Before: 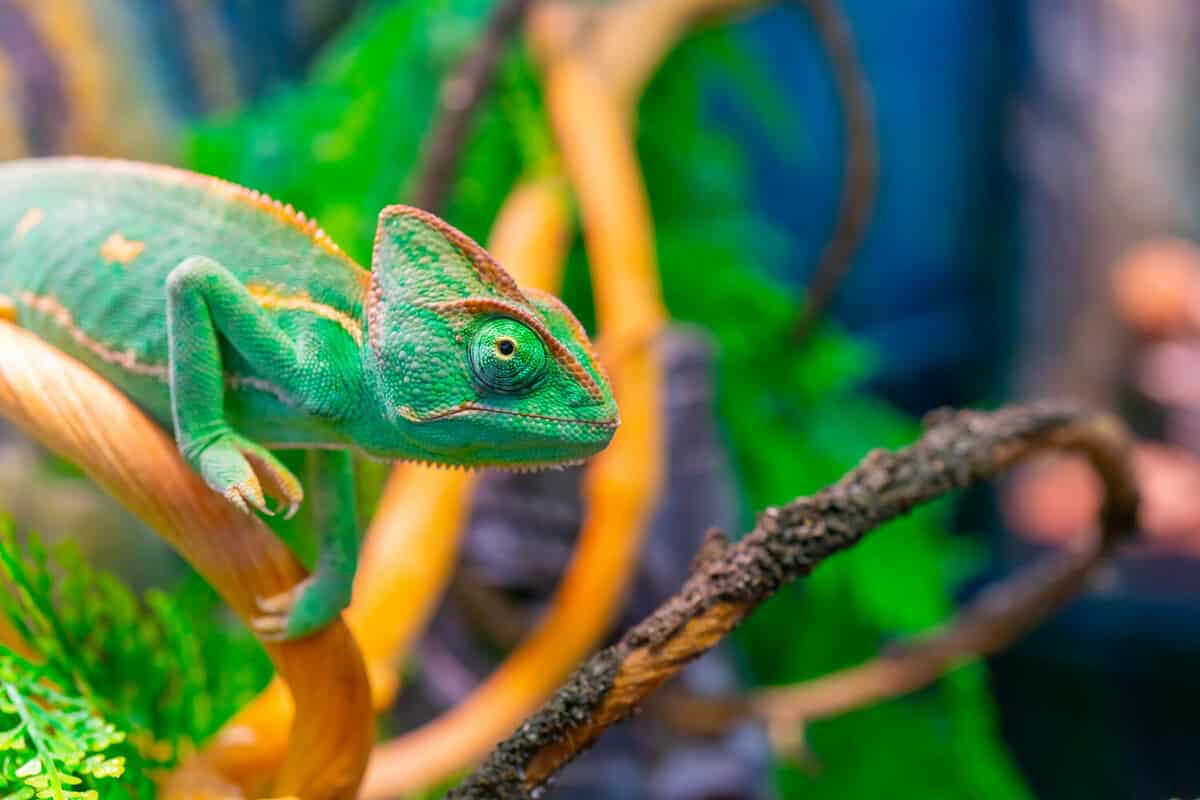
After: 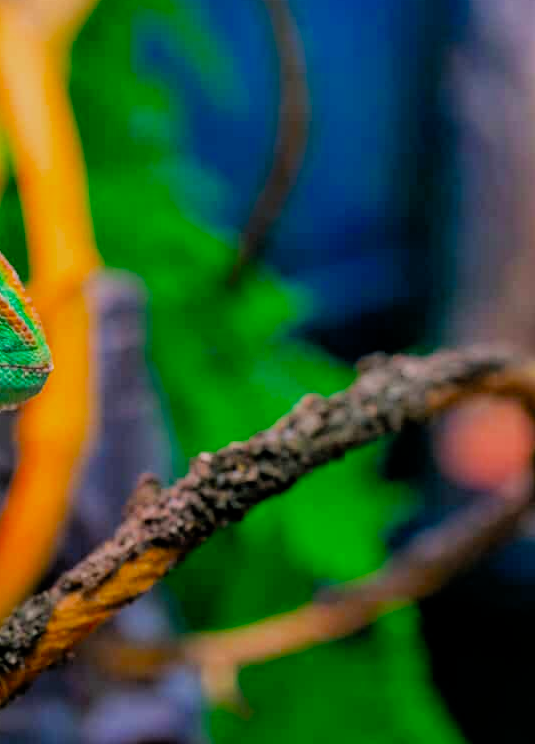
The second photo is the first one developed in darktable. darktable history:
crop: left 47.32%, top 6.961%, right 8.073%
filmic rgb: black relative exposure -7.61 EV, white relative exposure 4.61 EV, target black luminance 0%, hardness 3.54, latitude 50.45%, contrast 1.032, highlights saturation mix 9.36%, shadows ↔ highlights balance -0.205%, color science v5 (2021), contrast in shadows safe, contrast in highlights safe
